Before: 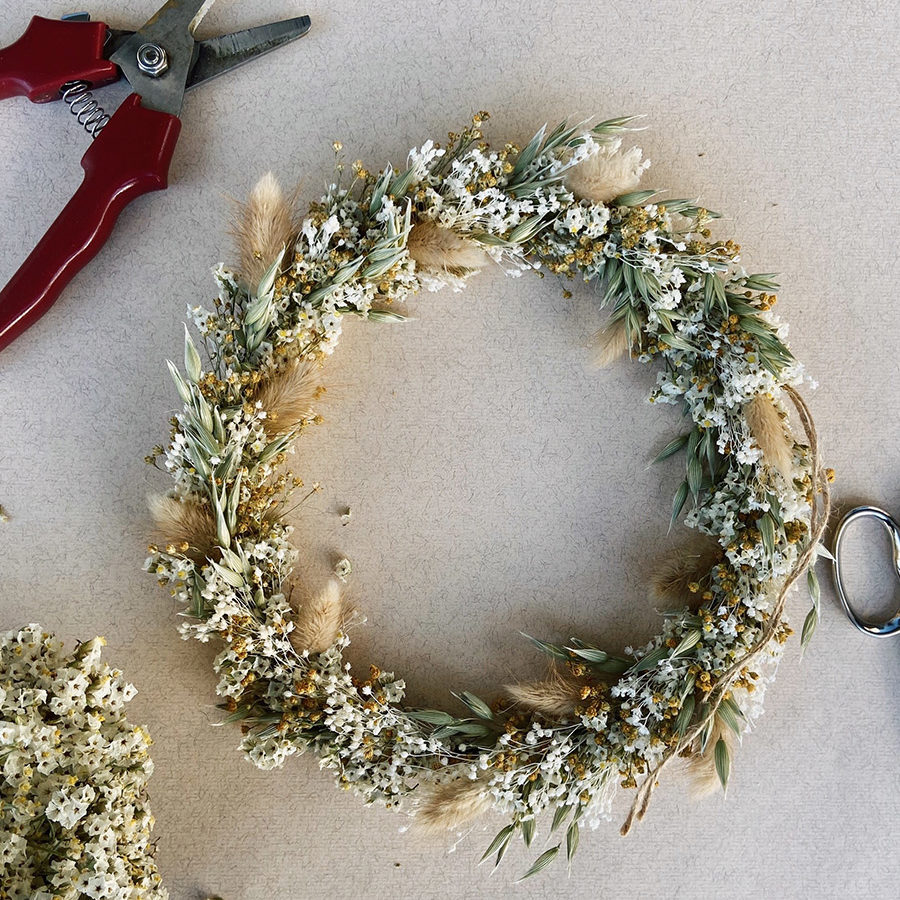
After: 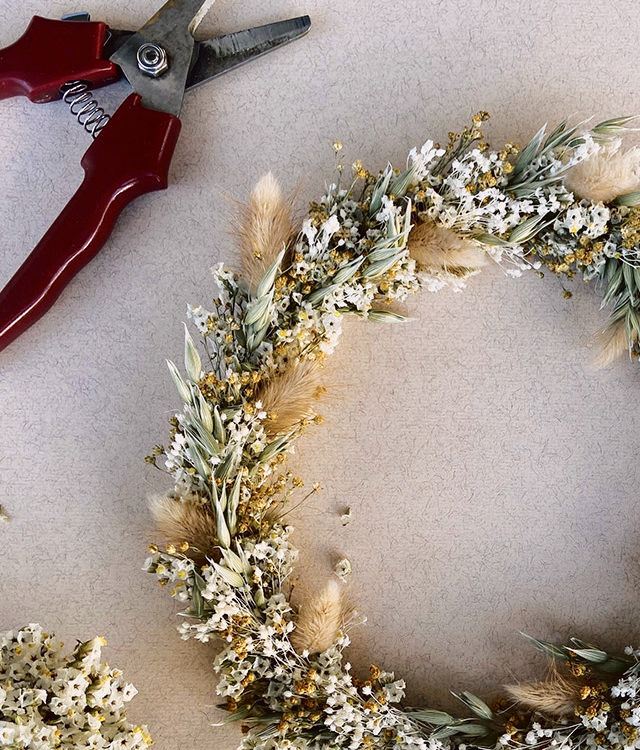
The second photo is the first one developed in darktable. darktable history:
tone curve: curves: ch0 [(0.003, 0.015) (0.104, 0.07) (0.236, 0.218) (0.401, 0.443) (0.495, 0.55) (0.65, 0.68) (0.832, 0.858) (1, 0.977)]; ch1 [(0, 0) (0.161, 0.092) (0.35, 0.33) (0.379, 0.401) (0.45, 0.466) (0.489, 0.499) (0.55, 0.56) (0.621, 0.615) (0.718, 0.734) (1, 1)]; ch2 [(0, 0) (0.369, 0.427) (0.44, 0.434) (0.502, 0.501) (0.557, 0.55) (0.586, 0.59) (1, 1)], color space Lab, independent channels, preserve colors none
crop: right 28.885%, bottom 16.626%
